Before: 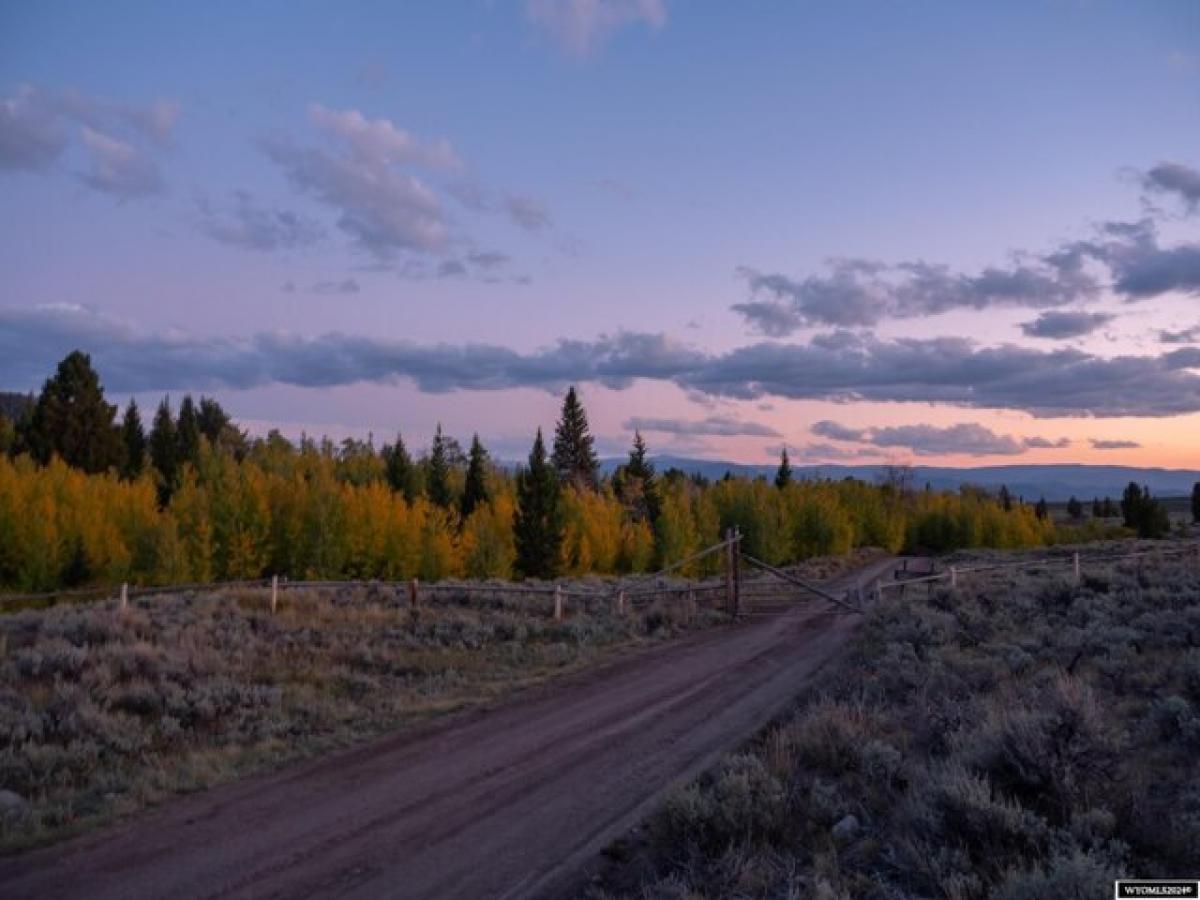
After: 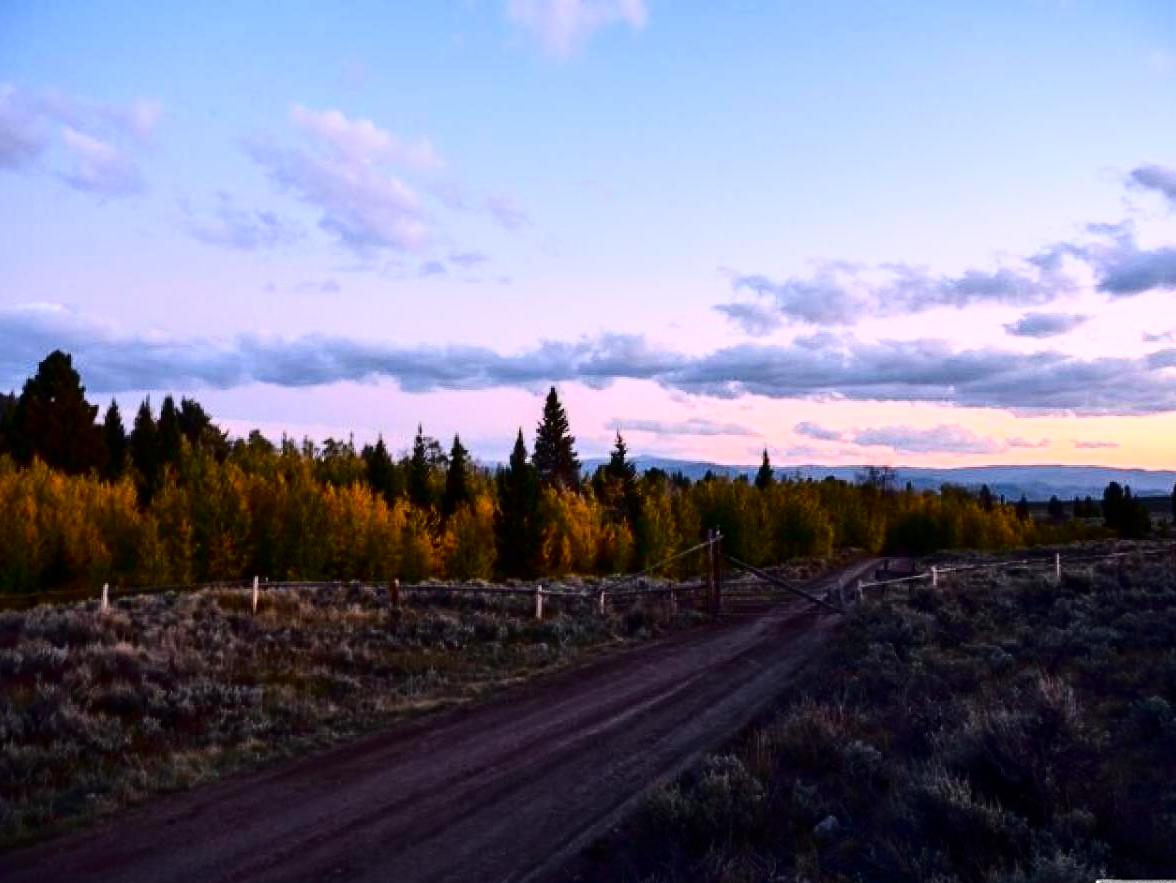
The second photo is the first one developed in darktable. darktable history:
crop: left 1.647%, right 0.27%, bottom 1.812%
contrast brightness saturation: contrast 0.336, brightness -0.08, saturation 0.169
base curve: curves: ch0 [(0, 0) (0.028, 0.03) (0.121, 0.232) (0.46, 0.748) (0.859, 0.968) (1, 1)]
